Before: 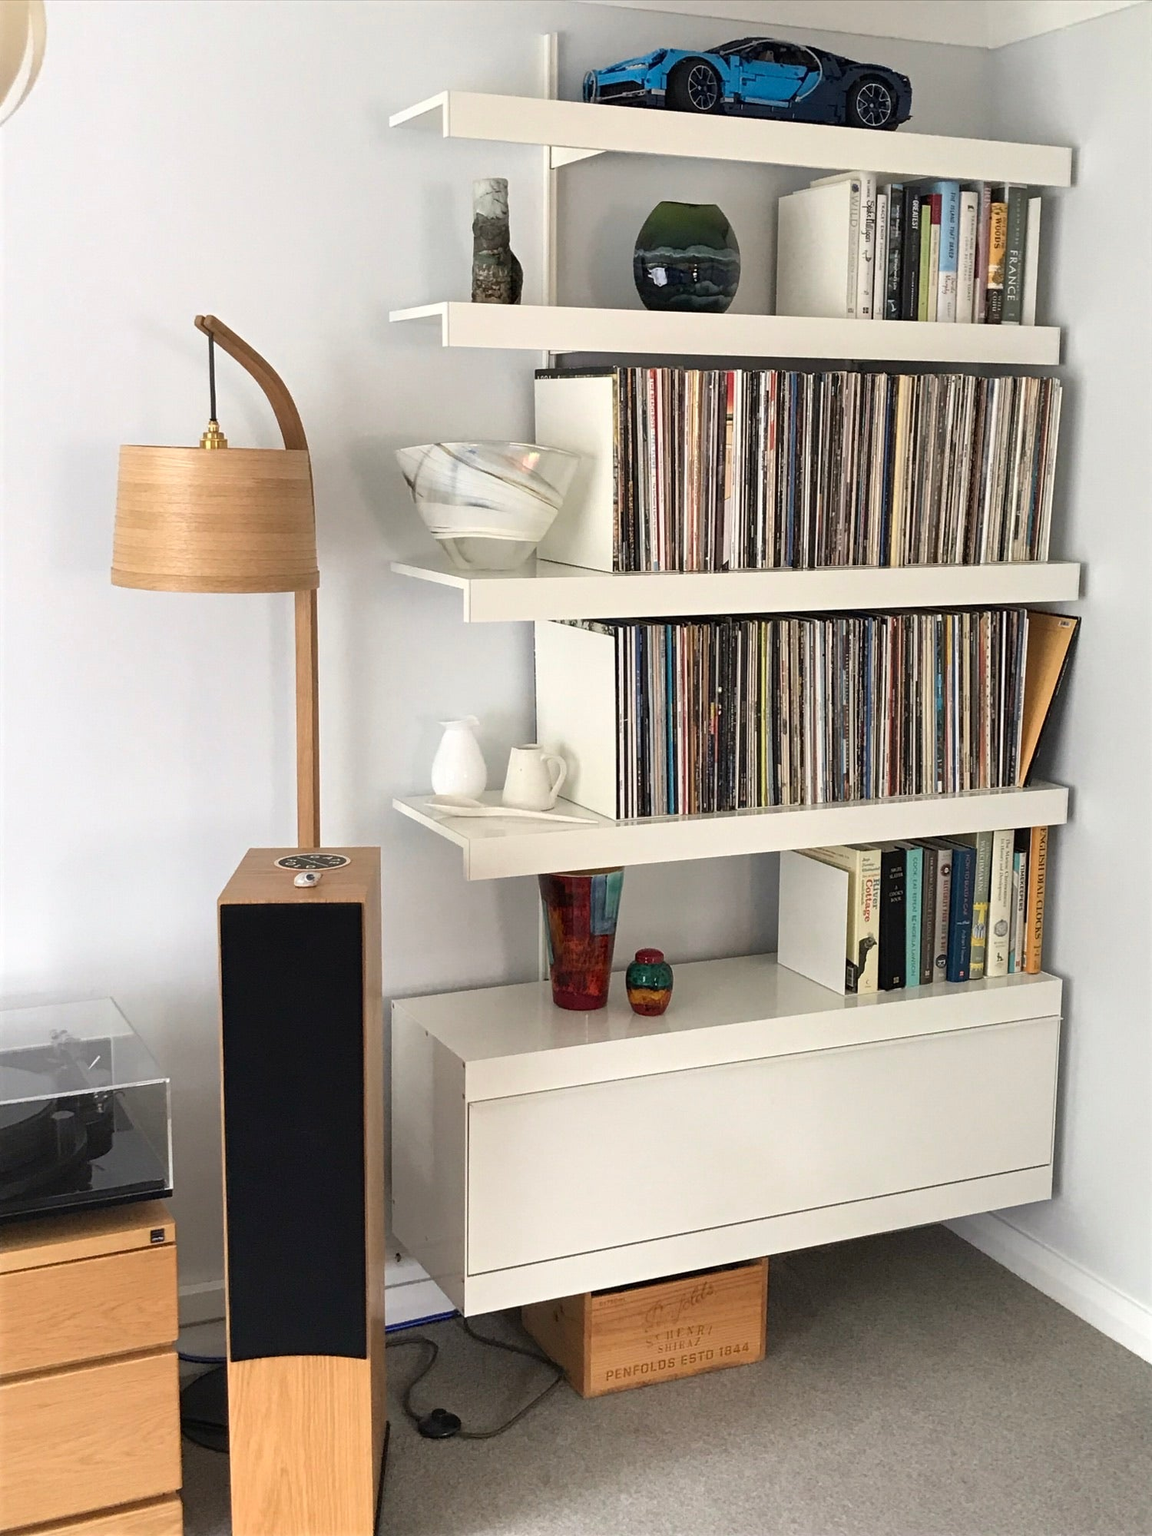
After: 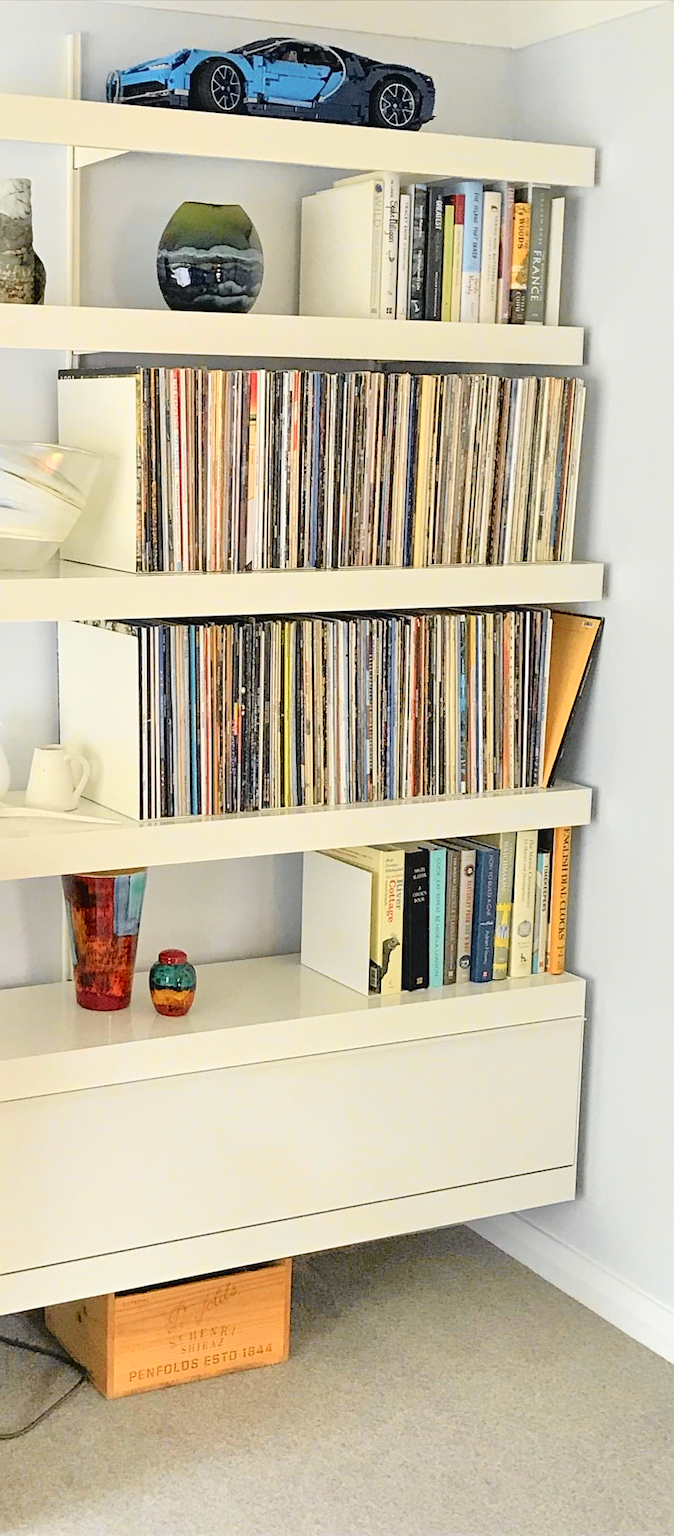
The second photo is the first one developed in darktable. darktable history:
sharpen: amount 0.2
exposure: exposure 0.2 EV, compensate highlight preservation false
crop: left 41.402%
tone curve: curves: ch0 [(0, 0.03) (0.113, 0.087) (0.207, 0.184) (0.515, 0.612) (0.712, 0.793) (1, 0.946)]; ch1 [(0, 0) (0.172, 0.123) (0.317, 0.279) (0.407, 0.401) (0.476, 0.482) (0.505, 0.499) (0.534, 0.534) (0.632, 0.645) (0.726, 0.745) (1, 1)]; ch2 [(0, 0) (0.411, 0.424) (0.505, 0.505) (0.521, 0.524) (0.541, 0.569) (0.65, 0.699) (1, 1)], color space Lab, independent channels, preserve colors none
tone equalizer: -7 EV 0.15 EV, -6 EV 0.6 EV, -5 EV 1.15 EV, -4 EV 1.33 EV, -3 EV 1.15 EV, -2 EV 0.6 EV, -1 EV 0.15 EV, mask exposure compensation -0.5 EV
